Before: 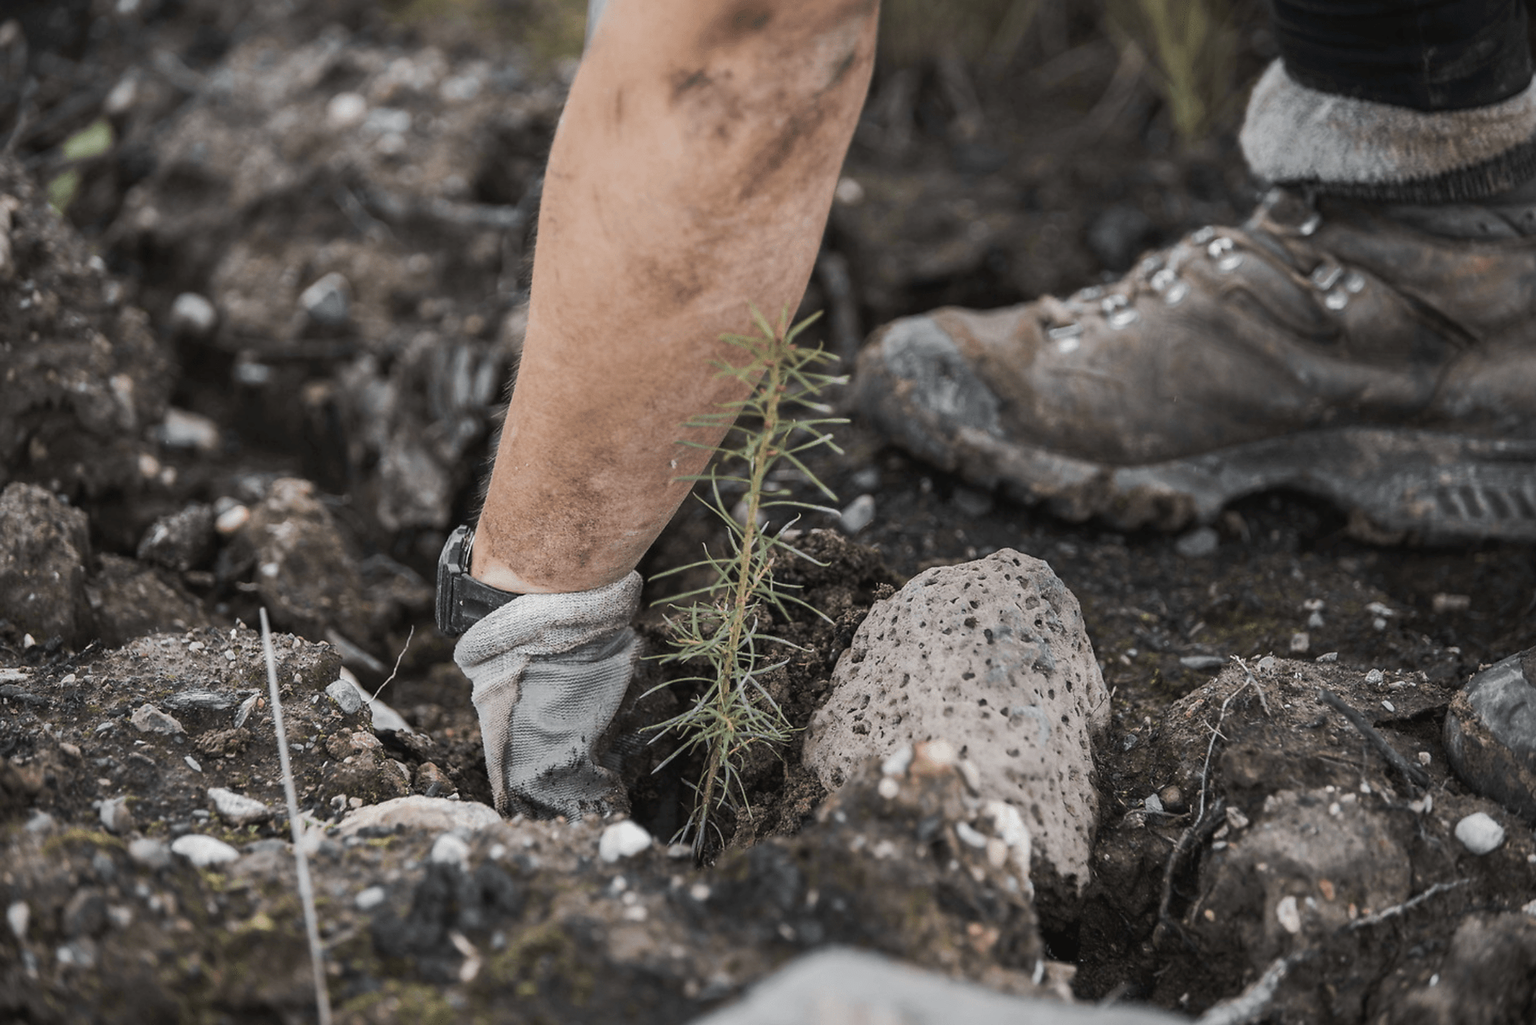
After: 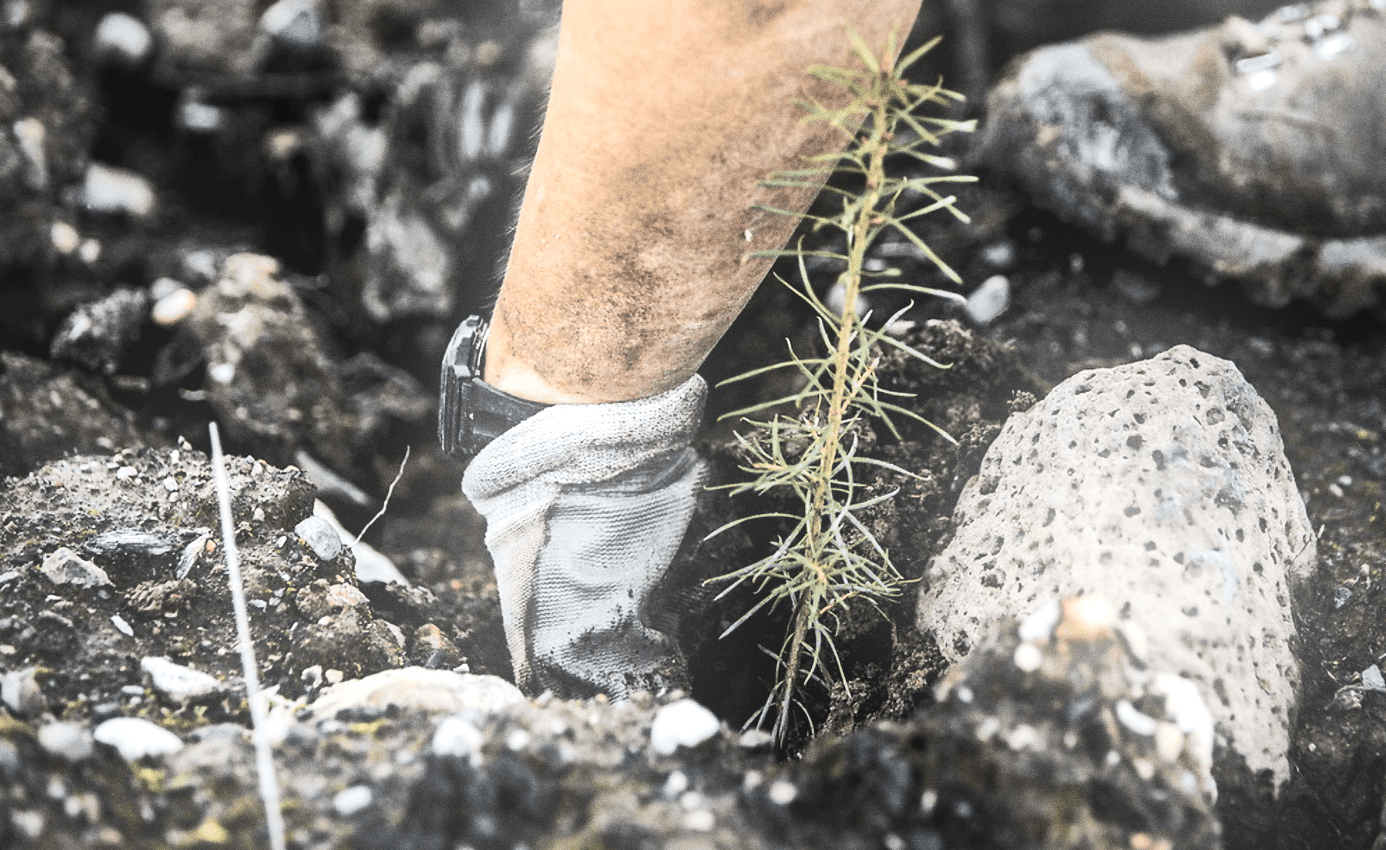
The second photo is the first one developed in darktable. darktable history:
tone equalizer: -8 EV -0.75 EV, -7 EV -0.7 EV, -6 EV -0.6 EV, -5 EV -0.4 EV, -3 EV 0.4 EV, -2 EV 0.6 EV, -1 EV 0.7 EV, +0 EV 0.75 EV, edges refinement/feathering 500, mask exposure compensation -1.57 EV, preserve details no
contrast brightness saturation: contrast -0.1, saturation -0.1
grain: coarseness 0.47 ISO
local contrast: mode bilateral grid, contrast 44, coarseness 69, detail 214%, midtone range 0.2
crop: left 6.488%, top 27.668%, right 24.183%, bottom 8.656%
tone curve: curves: ch0 [(0, 0.02) (0.063, 0.058) (0.262, 0.243) (0.447, 0.468) (0.544, 0.596) (0.805, 0.823) (1, 0.952)]; ch1 [(0, 0) (0.339, 0.31) (0.417, 0.401) (0.452, 0.455) (0.482, 0.483) (0.502, 0.499) (0.517, 0.506) (0.55, 0.542) (0.588, 0.604) (0.729, 0.782) (1, 1)]; ch2 [(0, 0) (0.346, 0.34) (0.431, 0.45) (0.485, 0.487) (0.5, 0.496) (0.527, 0.526) (0.56, 0.574) (0.613, 0.642) (0.679, 0.703) (1, 1)], color space Lab, independent channels, preserve colors none
bloom: on, module defaults
